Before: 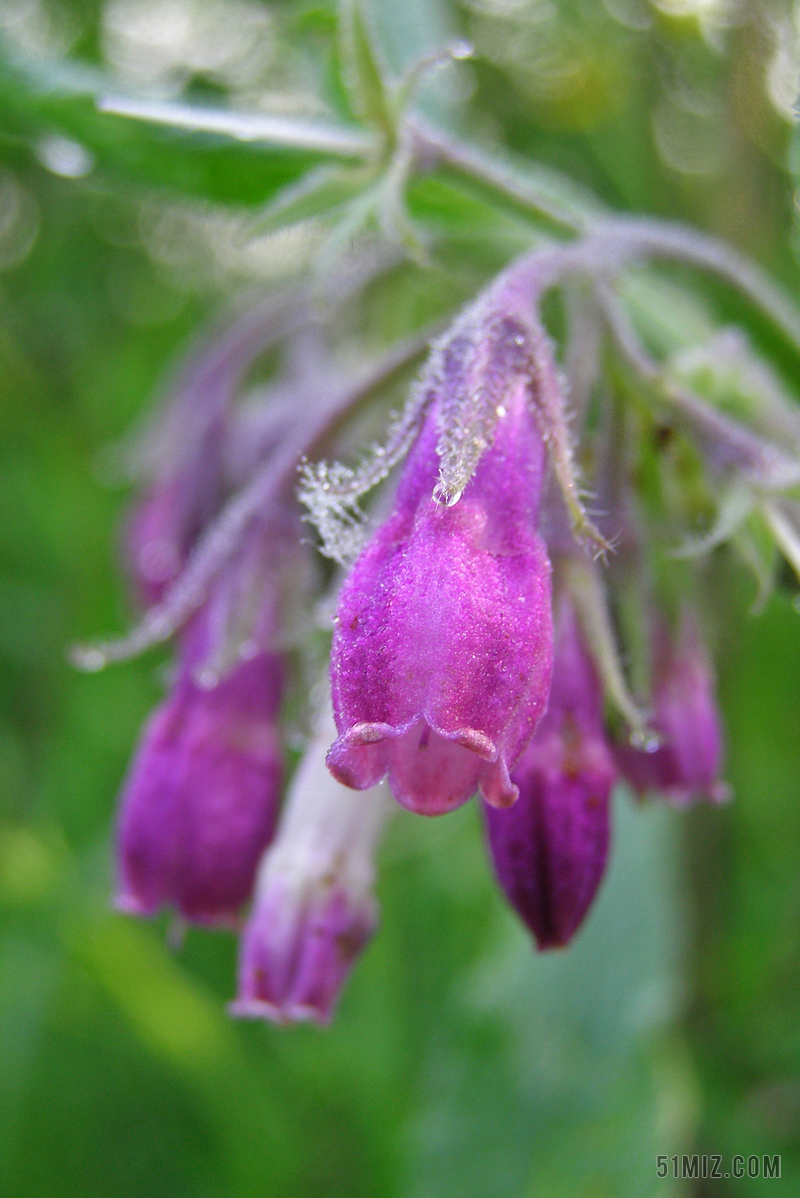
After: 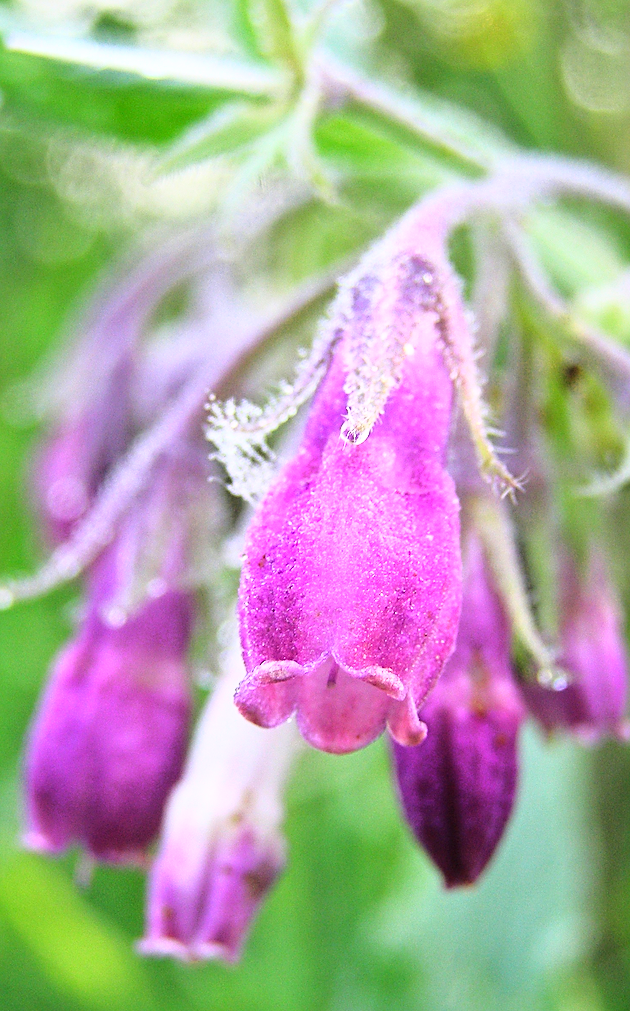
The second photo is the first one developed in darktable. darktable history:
crop: left 11.62%, top 5.242%, right 9.562%, bottom 10.285%
base curve: curves: ch0 [(0, 0) (0.026, 0.03) (0.109, 0.232) (0.351, 0.748) (0.669, 0.968) (1, 1)]
sharpen: on, module defaults
